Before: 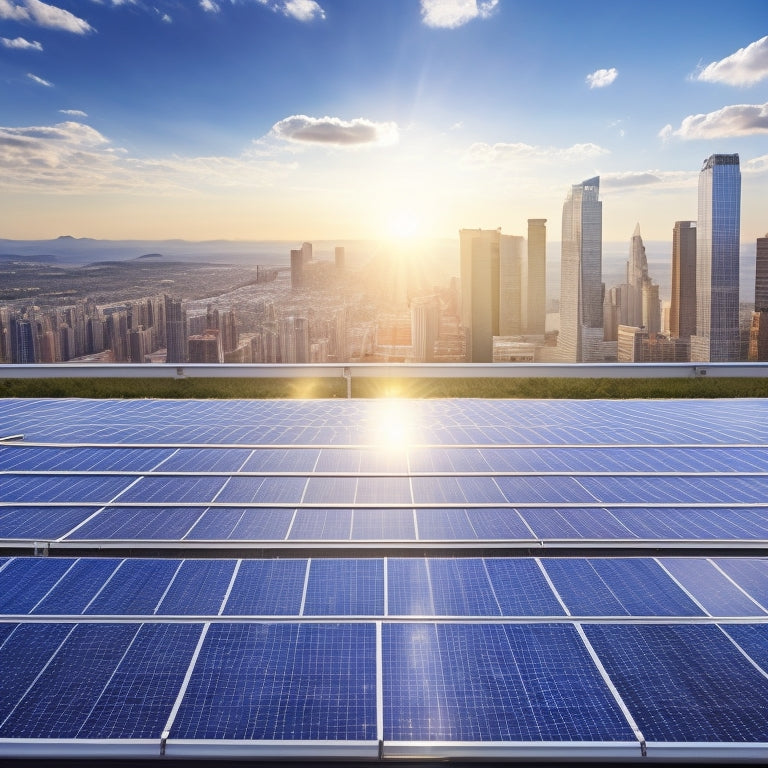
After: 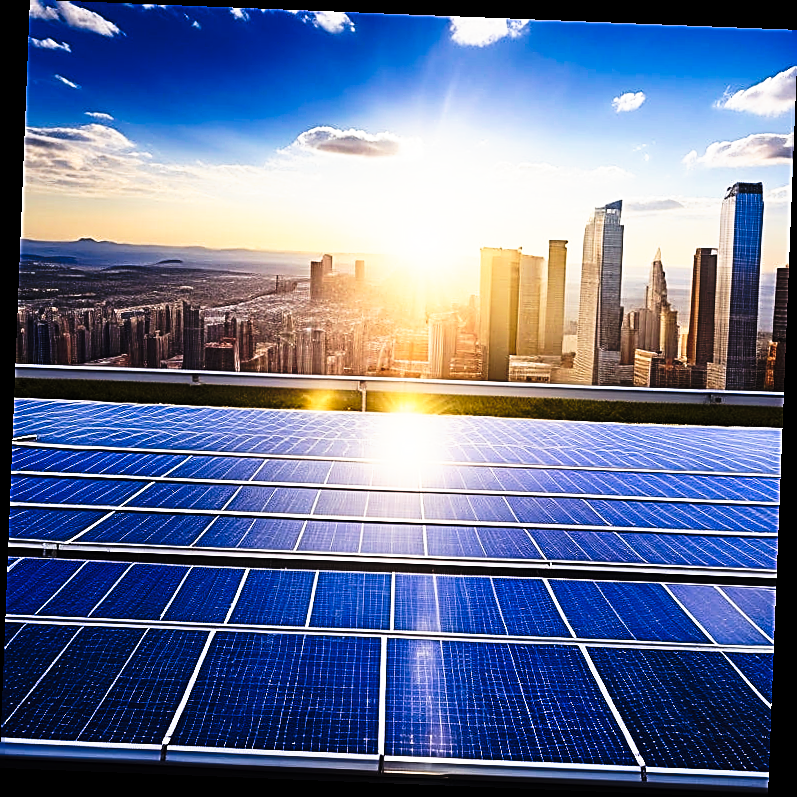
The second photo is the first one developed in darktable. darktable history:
rotate and perspective: rotation 2.27°, automatic cropping off
base curve: curves: ch0 [(0, 0) (0.595, 0.418) (1, 1)], preserve colors none
tone curve: curves: ch0 [(0, 0) (0.003, 0.004) (0.011, 0.006) (0.025, 0.008) (0.044, 0.012) (0.069, 0.017) (0.1, 0.021) (0.136, 0.029) (0.177, 0.043) (0.224, 0.062) (0.277, 0.108) (0.335, 0.166) (0.399, 0.301) (0.468, 0.467) (0.543, 0.64) (0.623, 0.803) (0.709, 0.908) (0.801, 0.969) (0.898, 0.988) (1, 1)], preserve colors none
sharpen: amount 1
